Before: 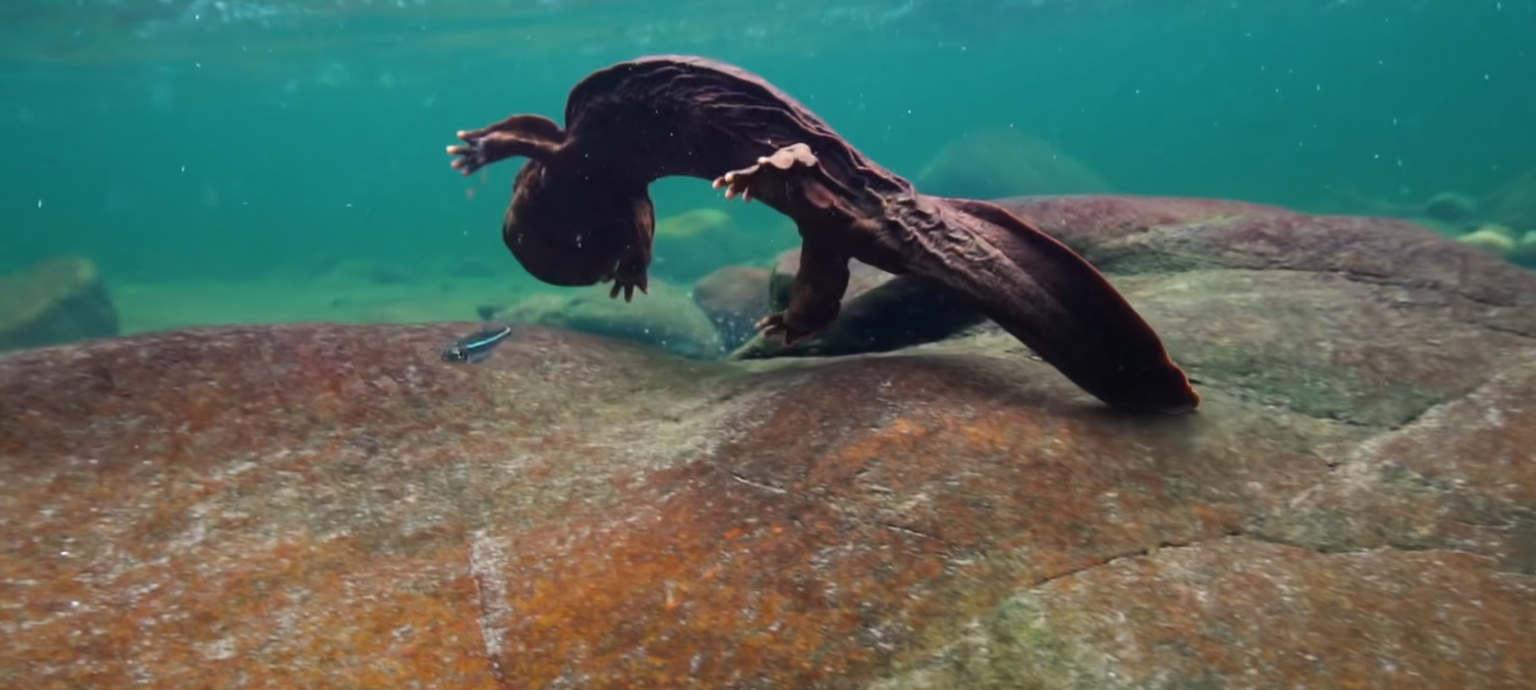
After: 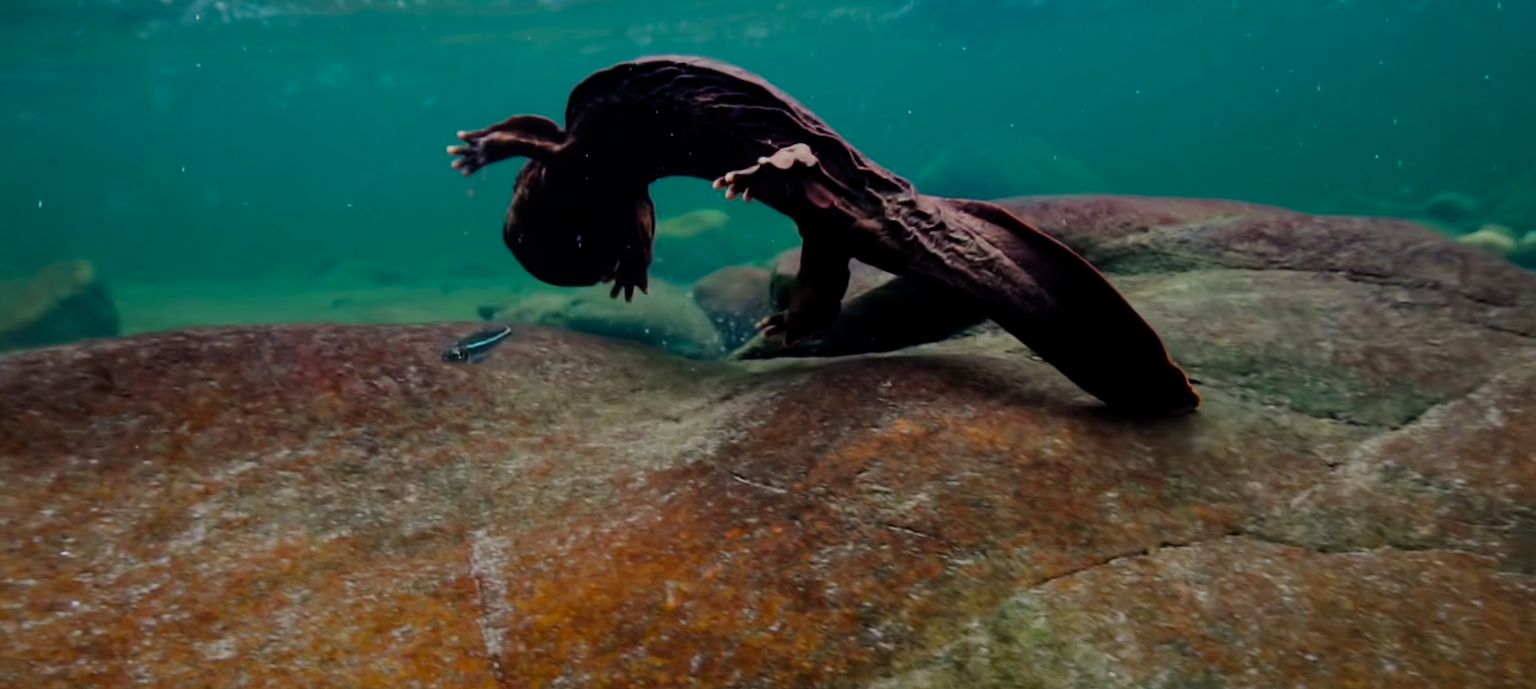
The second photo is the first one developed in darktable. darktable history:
filmic rgb: middle gray luminance 29%, black relative exposure -10.3 EV, white relative exposure 5.5 EV, threshold 6 EV, target black luminance 0%, hardness 3.95, latitude 2.04%, contrast 1.132, highlights saturation mix 5%, shadows ↔ highlights balance 15.11%, preserve chrominance no, color science v3 (2019), use custom middle-gray values true, iterations of high-quality reconstruction 0, enable highlight reconstruction true
sharpen: on, module defaults
